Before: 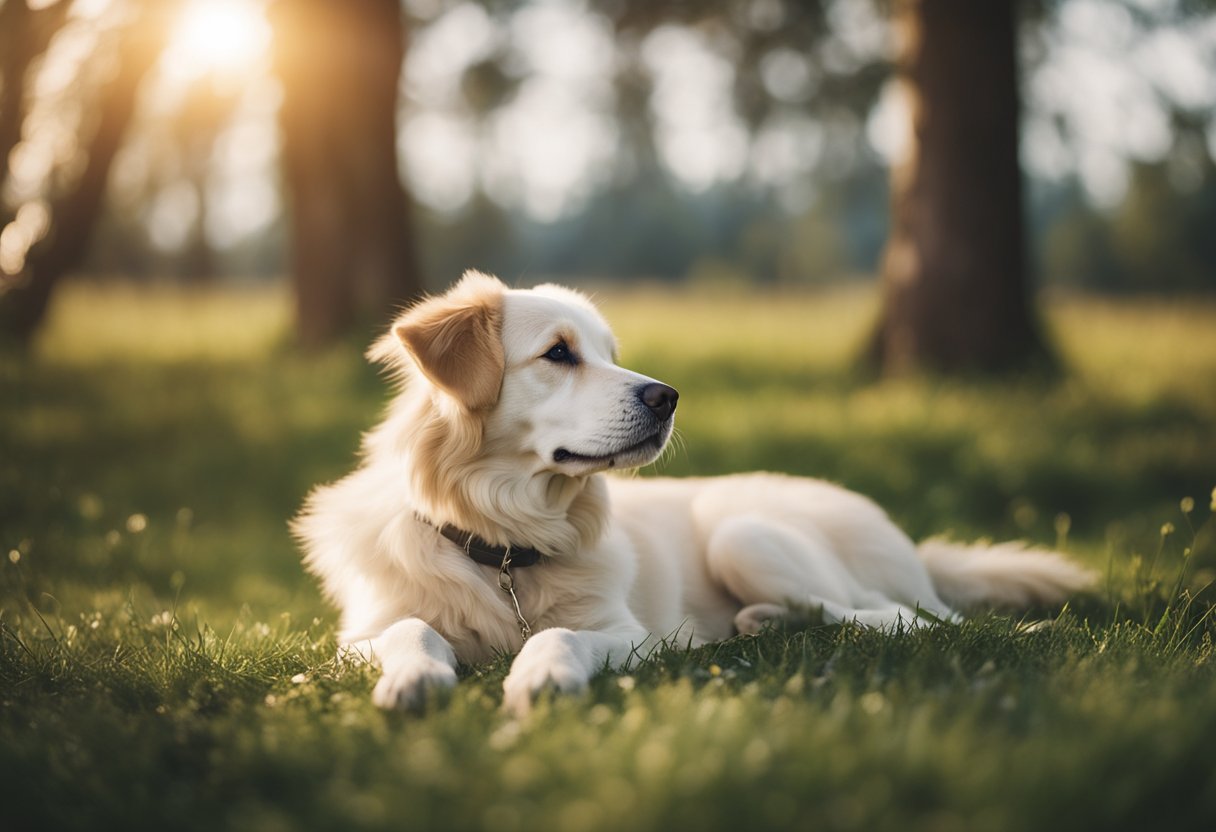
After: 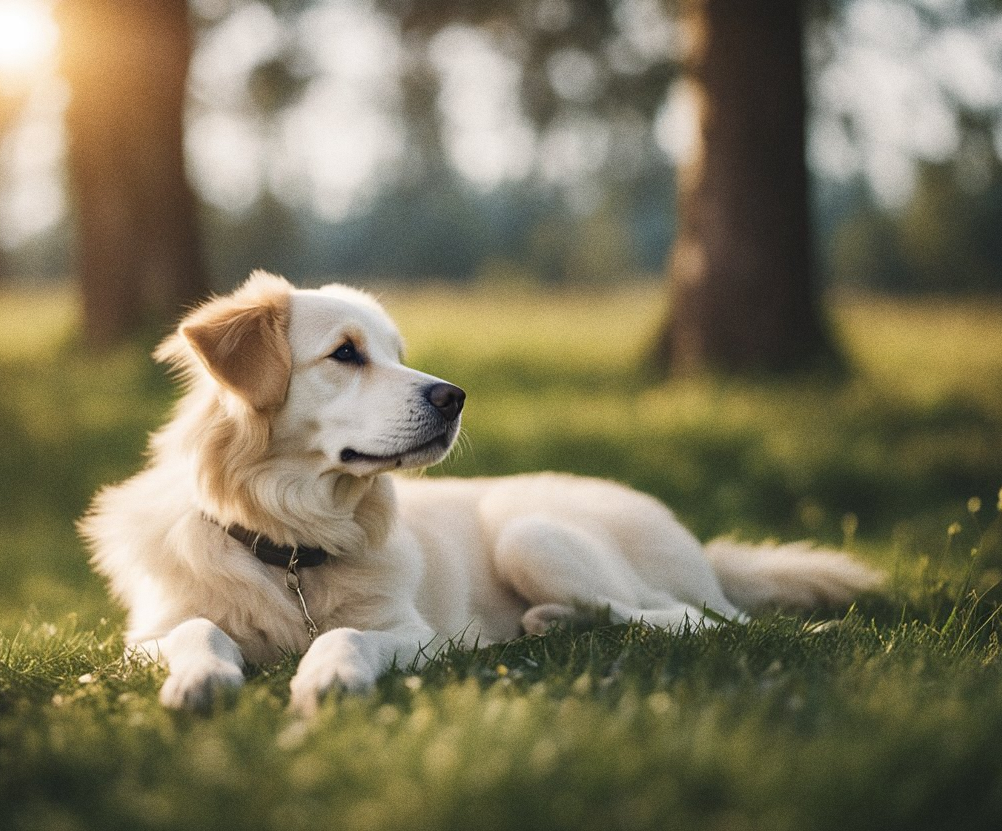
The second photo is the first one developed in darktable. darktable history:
crop: left 17.582%, bottom 0.031%
grain: coarseness 0.09 ISO
